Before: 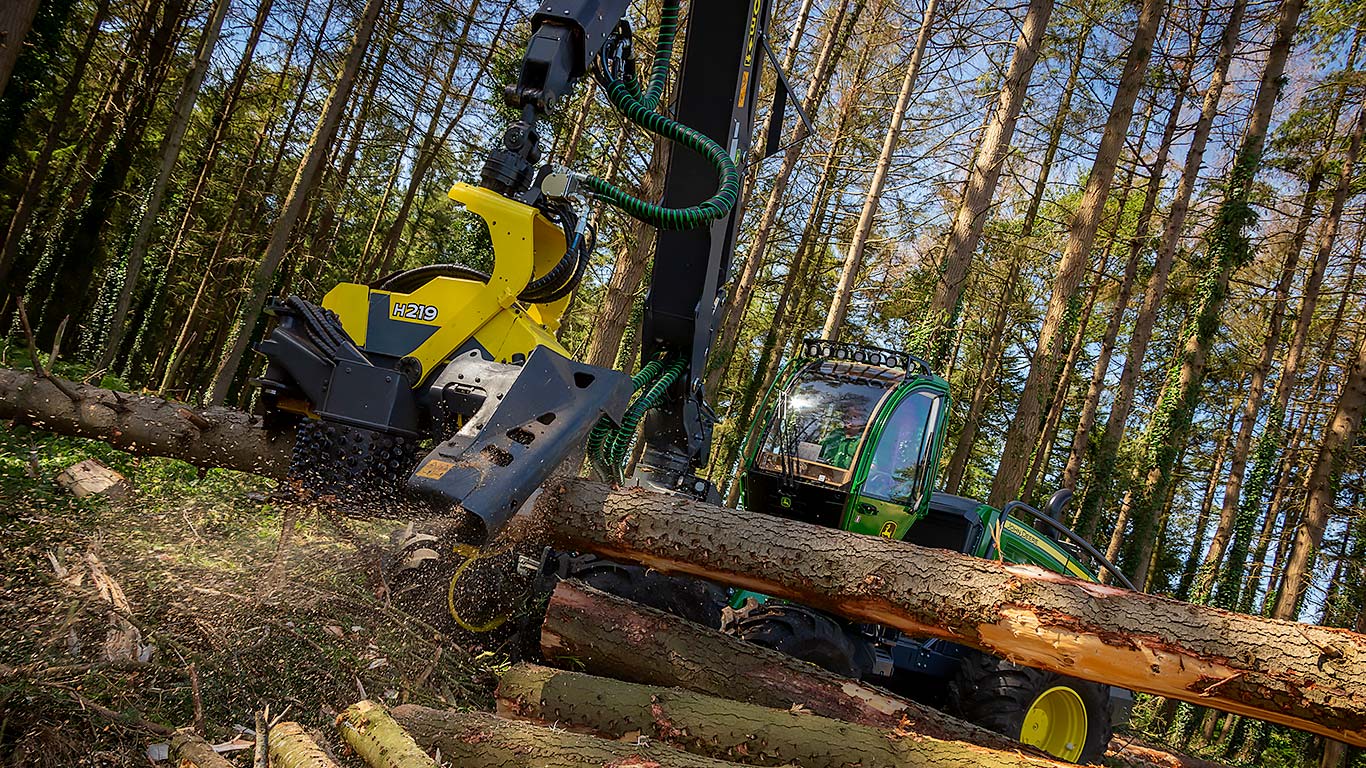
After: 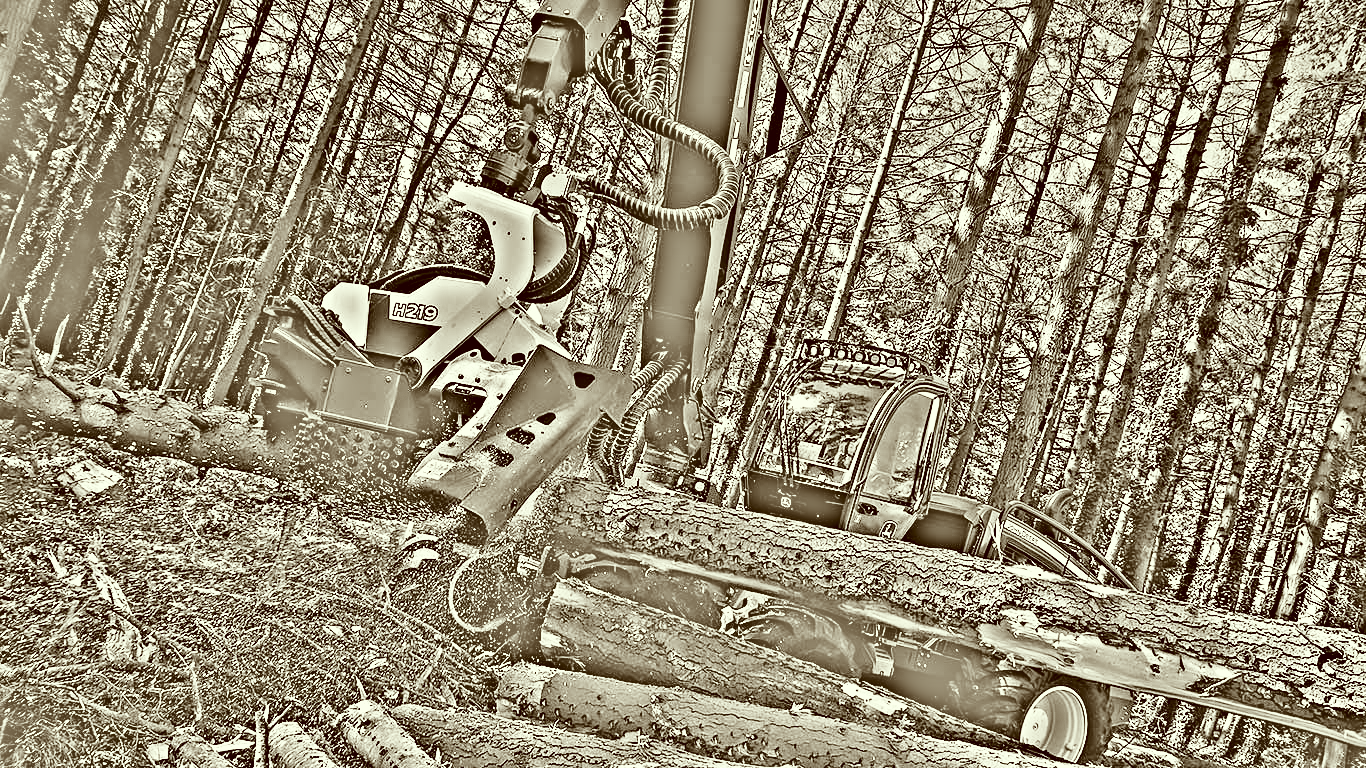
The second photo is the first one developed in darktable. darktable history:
base curve: curves: ch0 [(0, 0) (0.028, 0.03) (0.121, 0.232) (0.46, 0.748) (0.859, 0.968) (1, 1)], preserve colors none
contrast brightness saturation: saturation -0.05
highpass: on, module defaults
contrast equalizer: y [[0.5, 0.5, 0.472, 0.5, 0.5, 0.5], [0.5 ×6], [0.5 ×6], [0 ×6], [0 ×6]]
color correction: highlights a* -5.3, highlights b* 9.8, shadows a* 9.8, shadows b* 24.26
